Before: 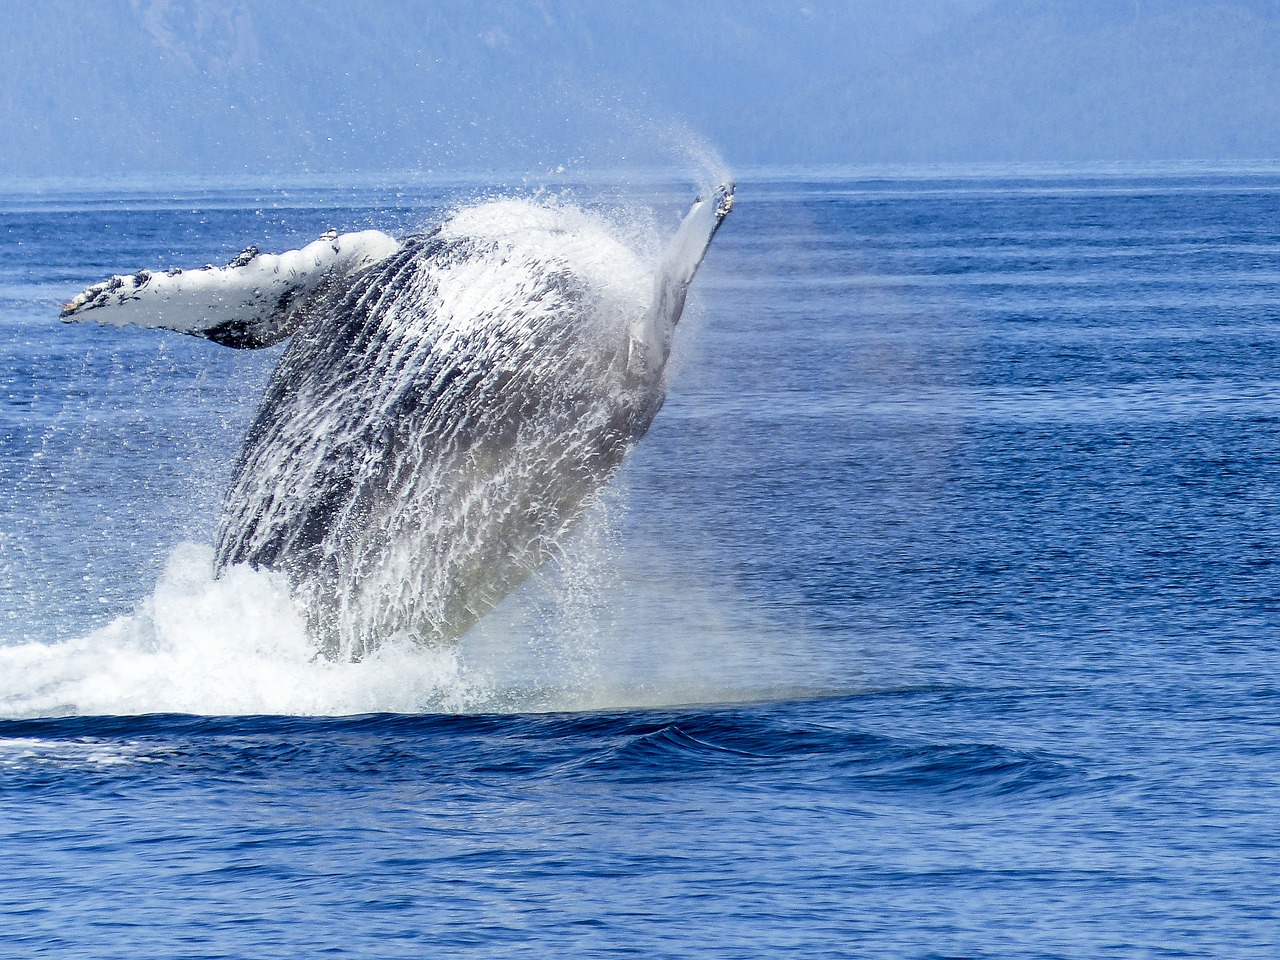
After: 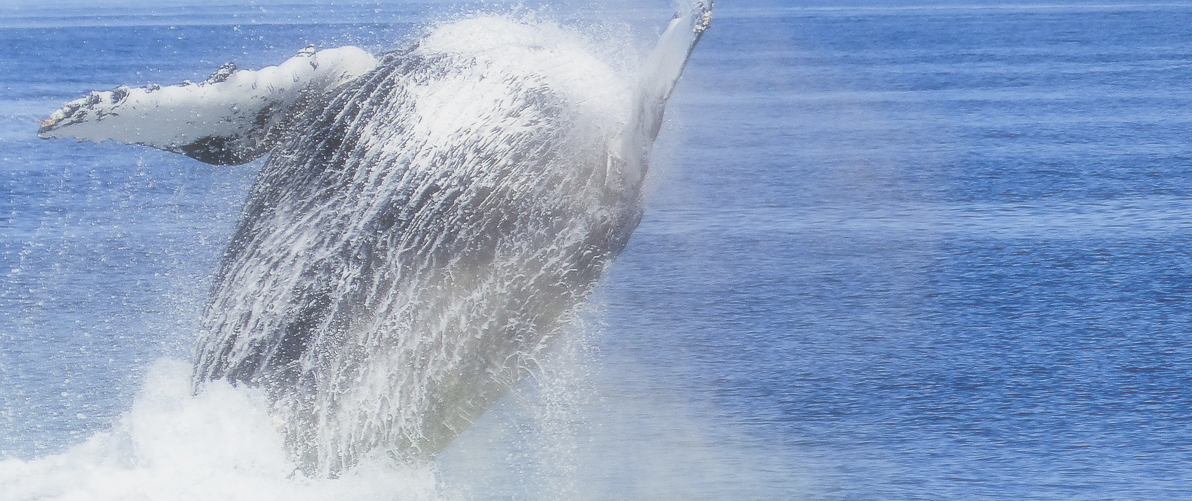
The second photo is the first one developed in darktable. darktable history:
crop: left 1.744%, top 19.225%, right 5.069%, bottom 28.357%
soften: size 60.24%, saturation 65.46%, brightness 0.506 EV, mix 25.7%
rgb levels: preserve colors sum RGB, levels [[0.038, 0.433, 0.934], [0, 0.5, 1], [0, 0.5, 1]]
